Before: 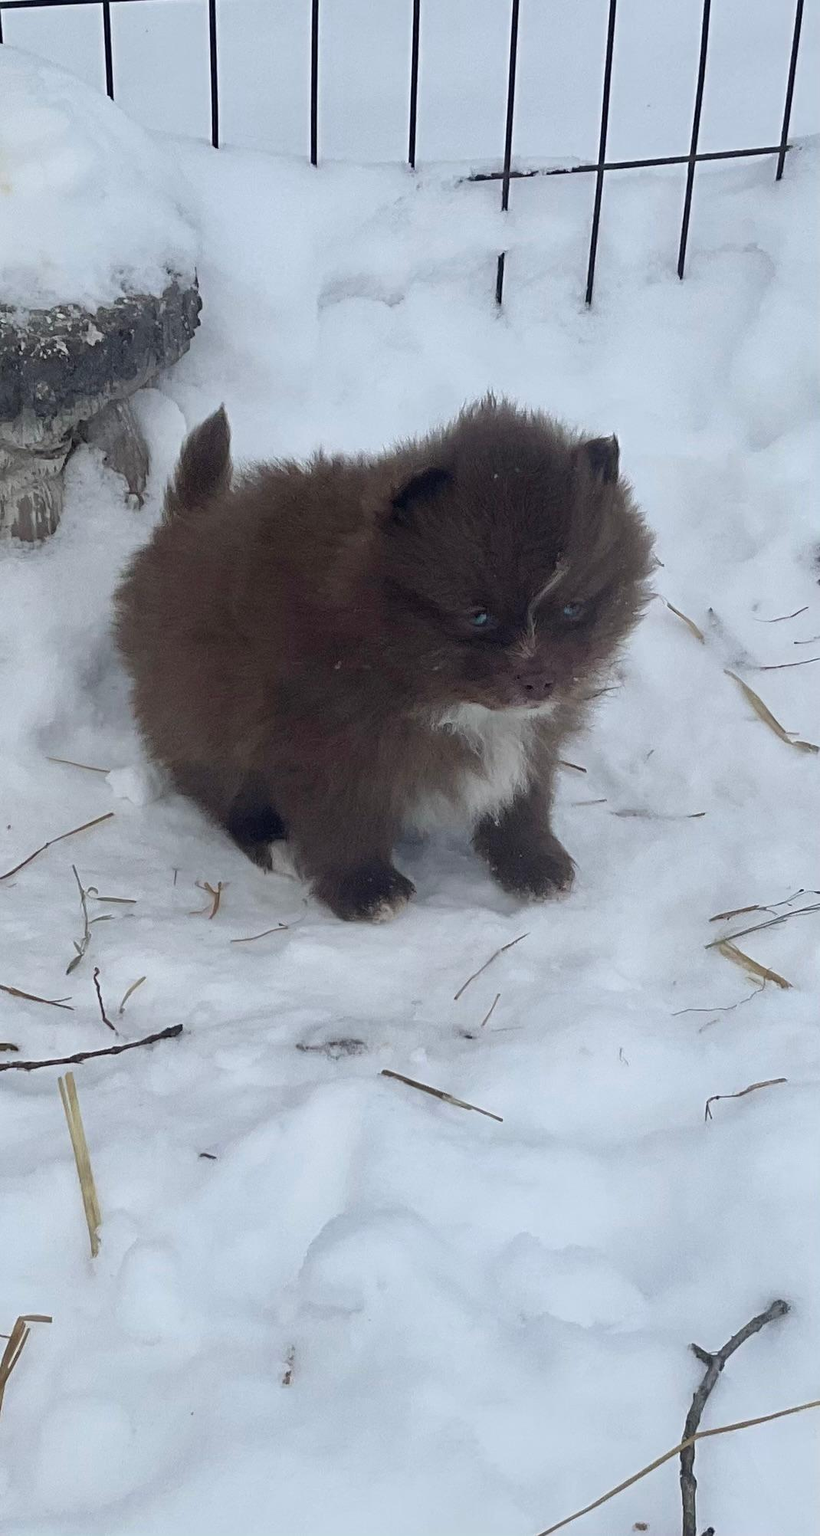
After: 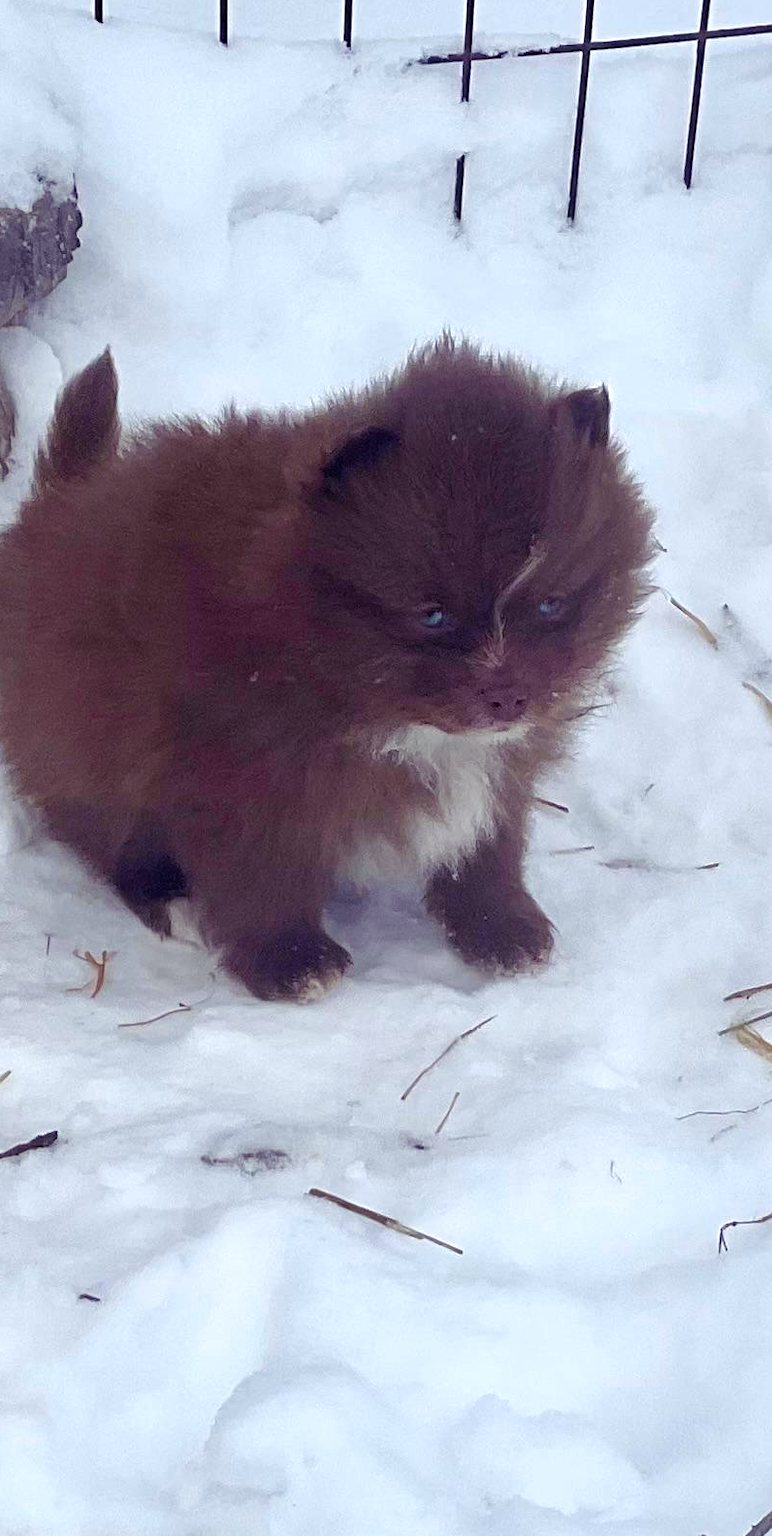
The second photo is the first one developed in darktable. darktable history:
crop: left 16.763%, top 8.518%, right 8.674%, bottom 12.428%
color balance rgb: shadows lift › luminance 0.505%, shadows lift › chroma 7.008%, shadows lift › hue 302.68°, perceptual saturation grading › global saturation 20%, perceptual saturation grading › highlights -24.929%, perceptual saturation grading › shadows 49.338%, perceptual brilliance grading › global brilliance 11.279%, global vibrance 9.64%
